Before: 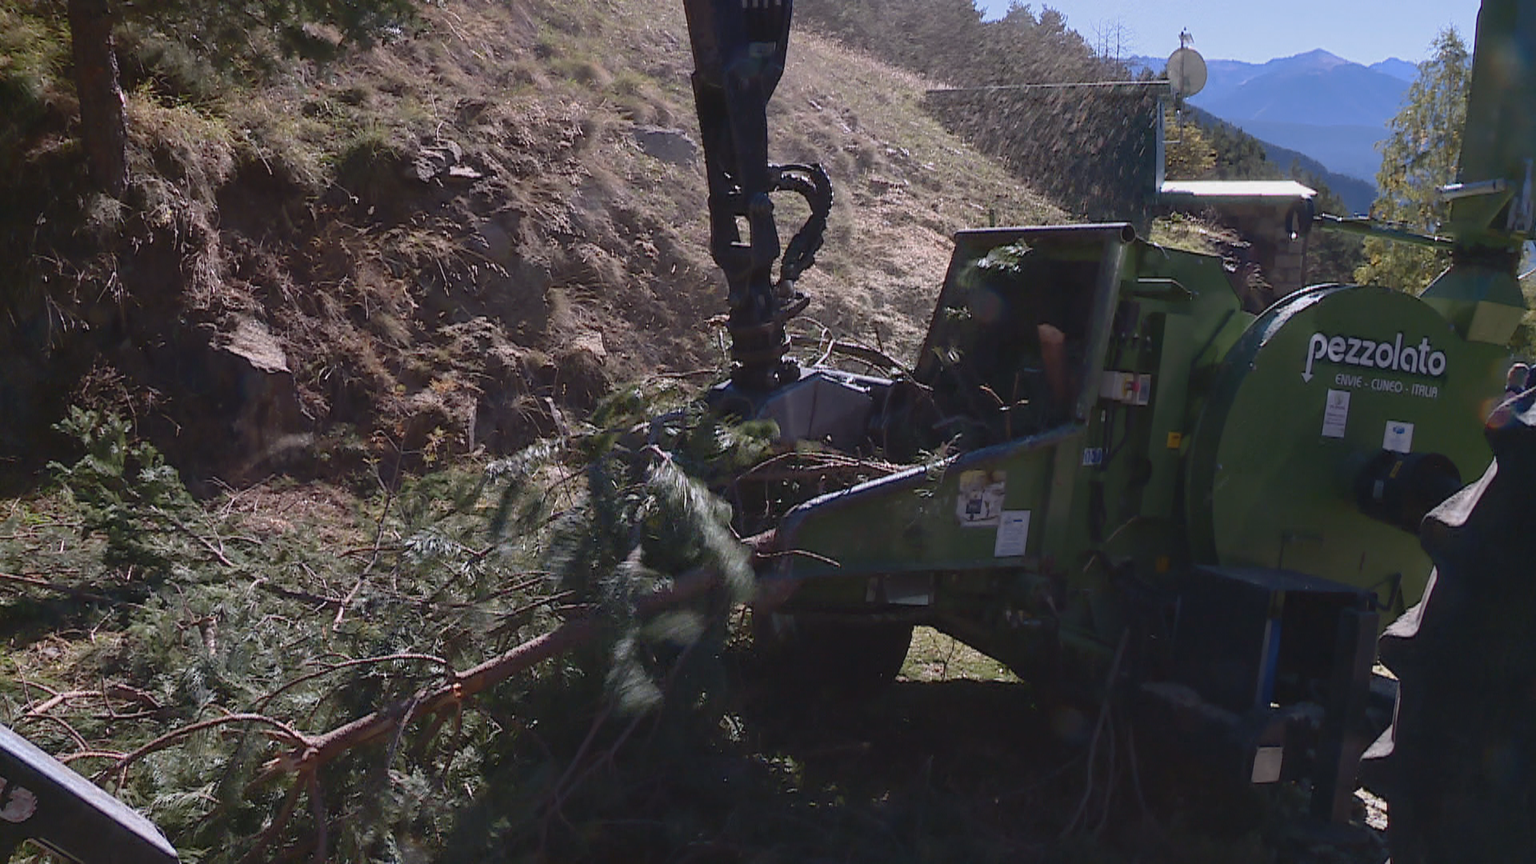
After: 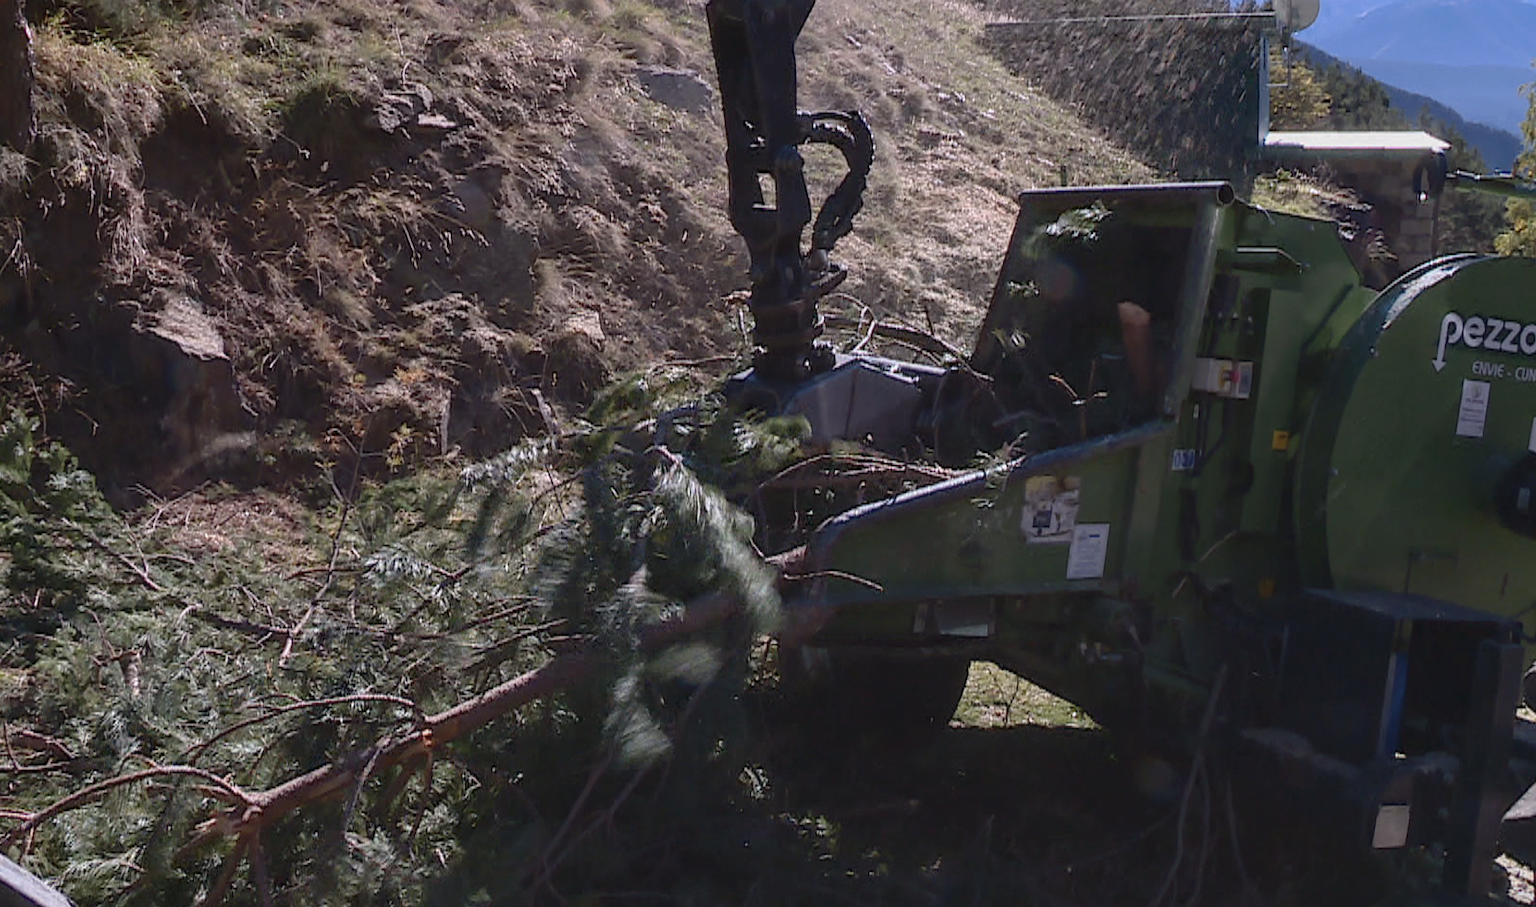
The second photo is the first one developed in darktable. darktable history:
crop: left 6.446%, top 8.188%, right 9.538%, bottom 3.548%
local contrast: on, module defaults
